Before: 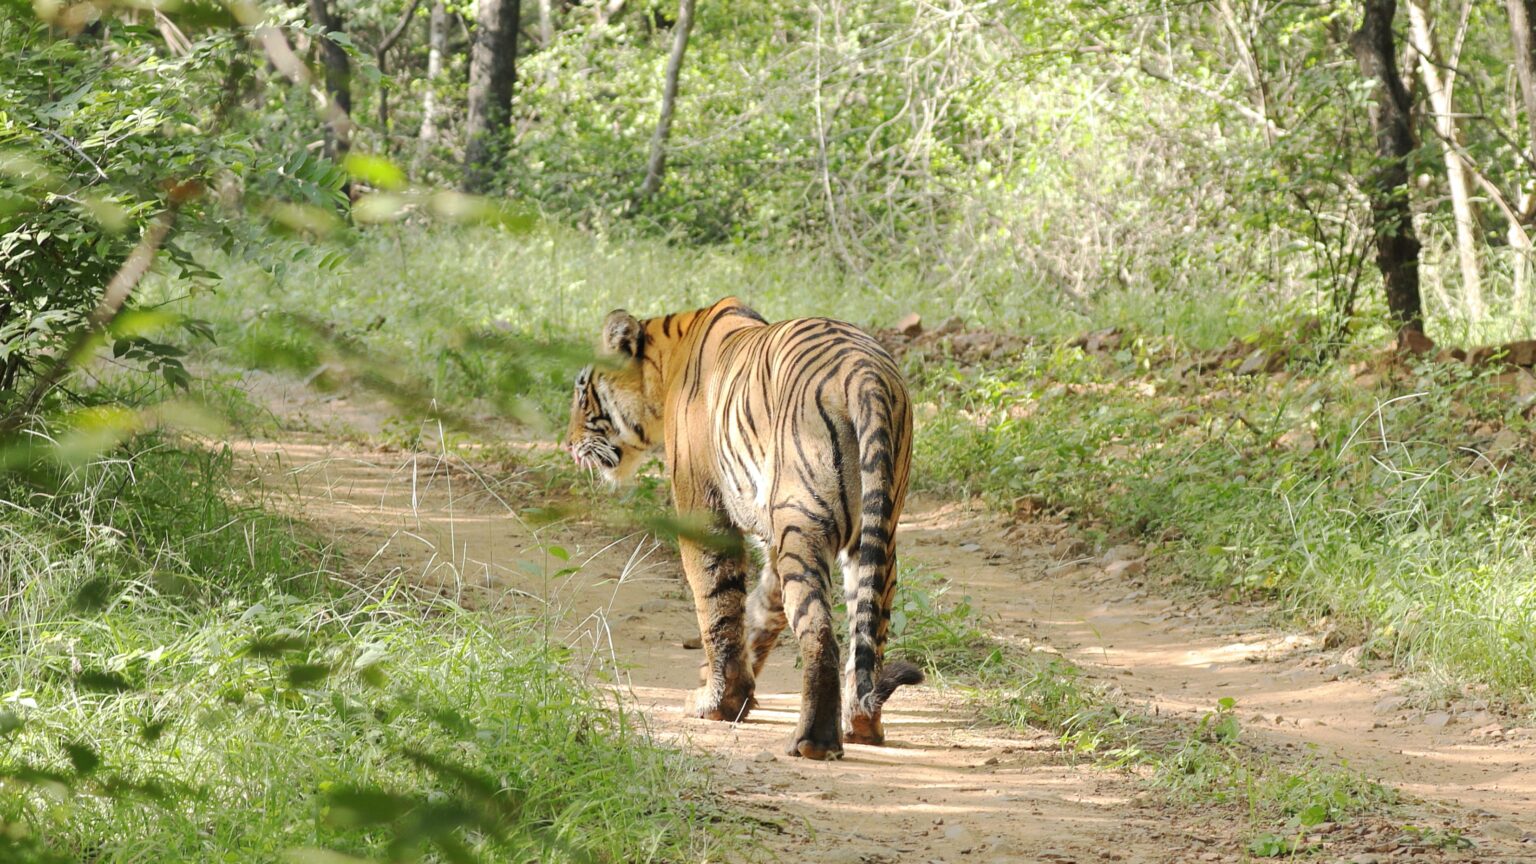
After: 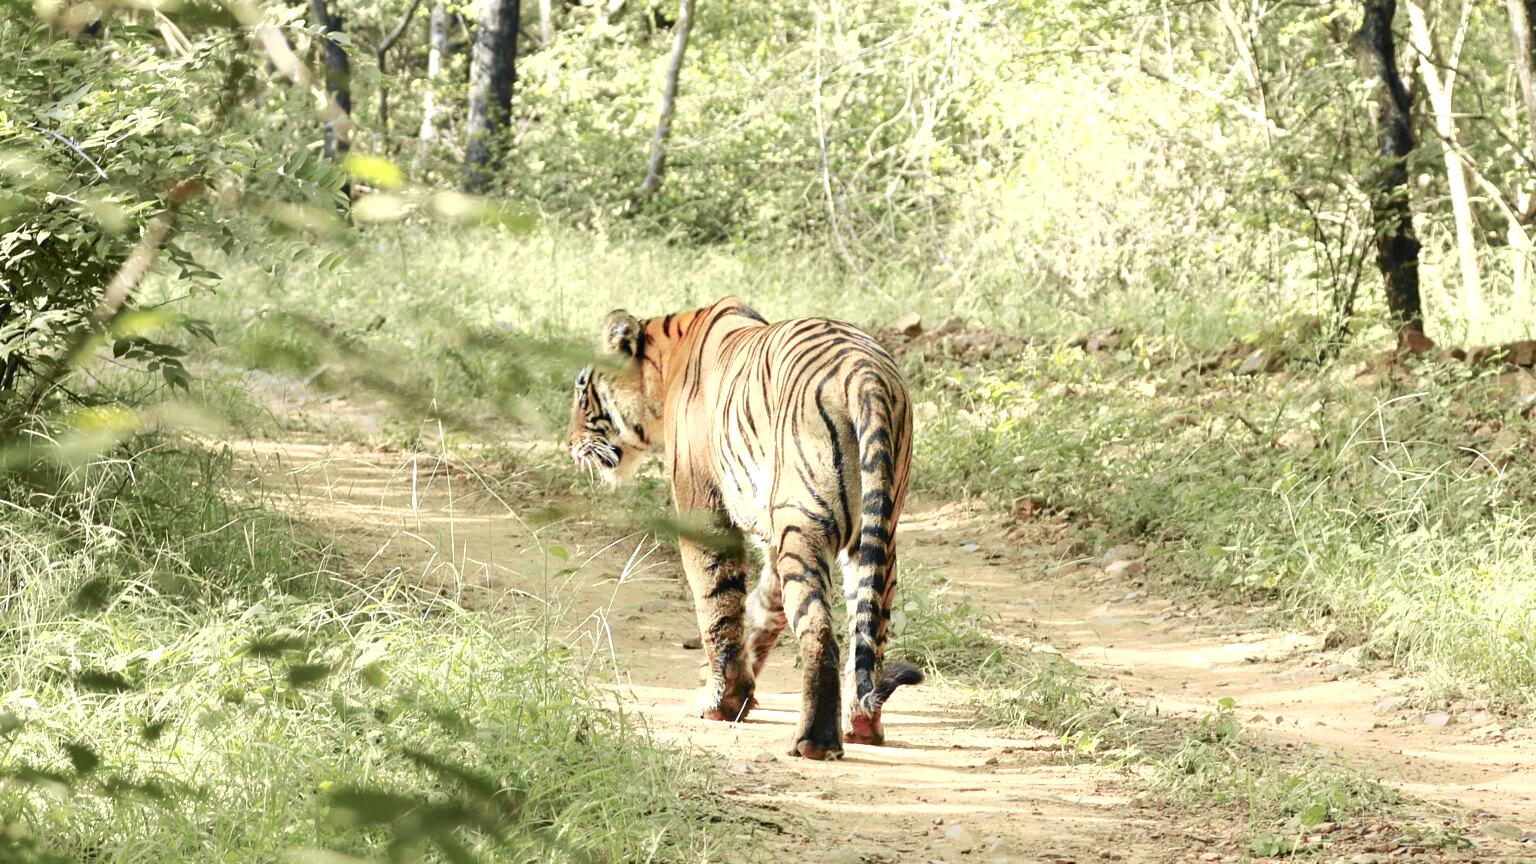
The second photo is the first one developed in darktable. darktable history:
shadows and highlights: radius 110.86, shadows 51.09, white point adjustment 9.16, highlights -4.17, highlights color adjustment 32.2%, soften with gaussian
tone equalizer: on, module defaults
tone curve: curves: ch0 [(0, 0) (0.105, 0.068) (0.195, 0.162) (0.283, 0.283) (0.384, 0.404) (0.485, 0.531) (0.638, 0.681) (0.795, 0.879) (1, 0.977)]; ch1 [(0, 0) (0.161, 0.092) (0.35, 0.33) (0.379, 0.401) (0.456, 0.469) (0.504, 0.498) (0.53, 0.532) (0.58, 0.619) (0.635, 0.671) (1, 1)]; ch2 [(0, 0) (0.371, 0.362) (0.437, 0.437) (0.483, 0.484) (0.53, 0.515) (0.56, 0.58) (0.622, 0.606) (1, 1)], color space Lab, independent channels, preserve colors none
